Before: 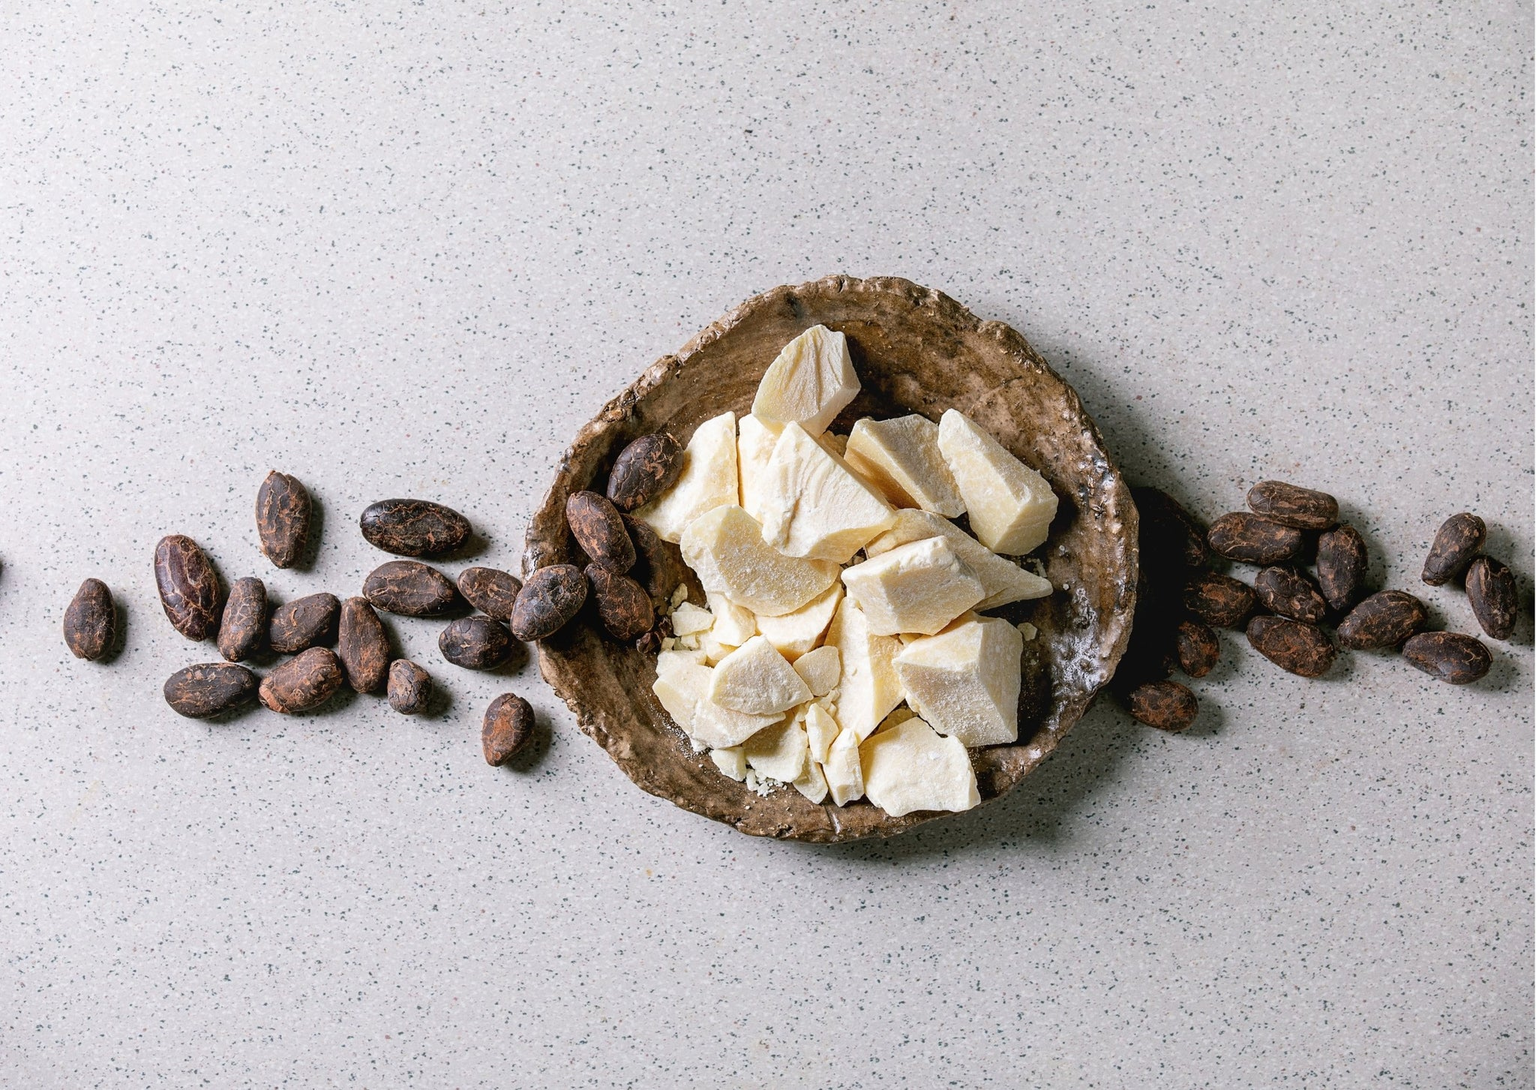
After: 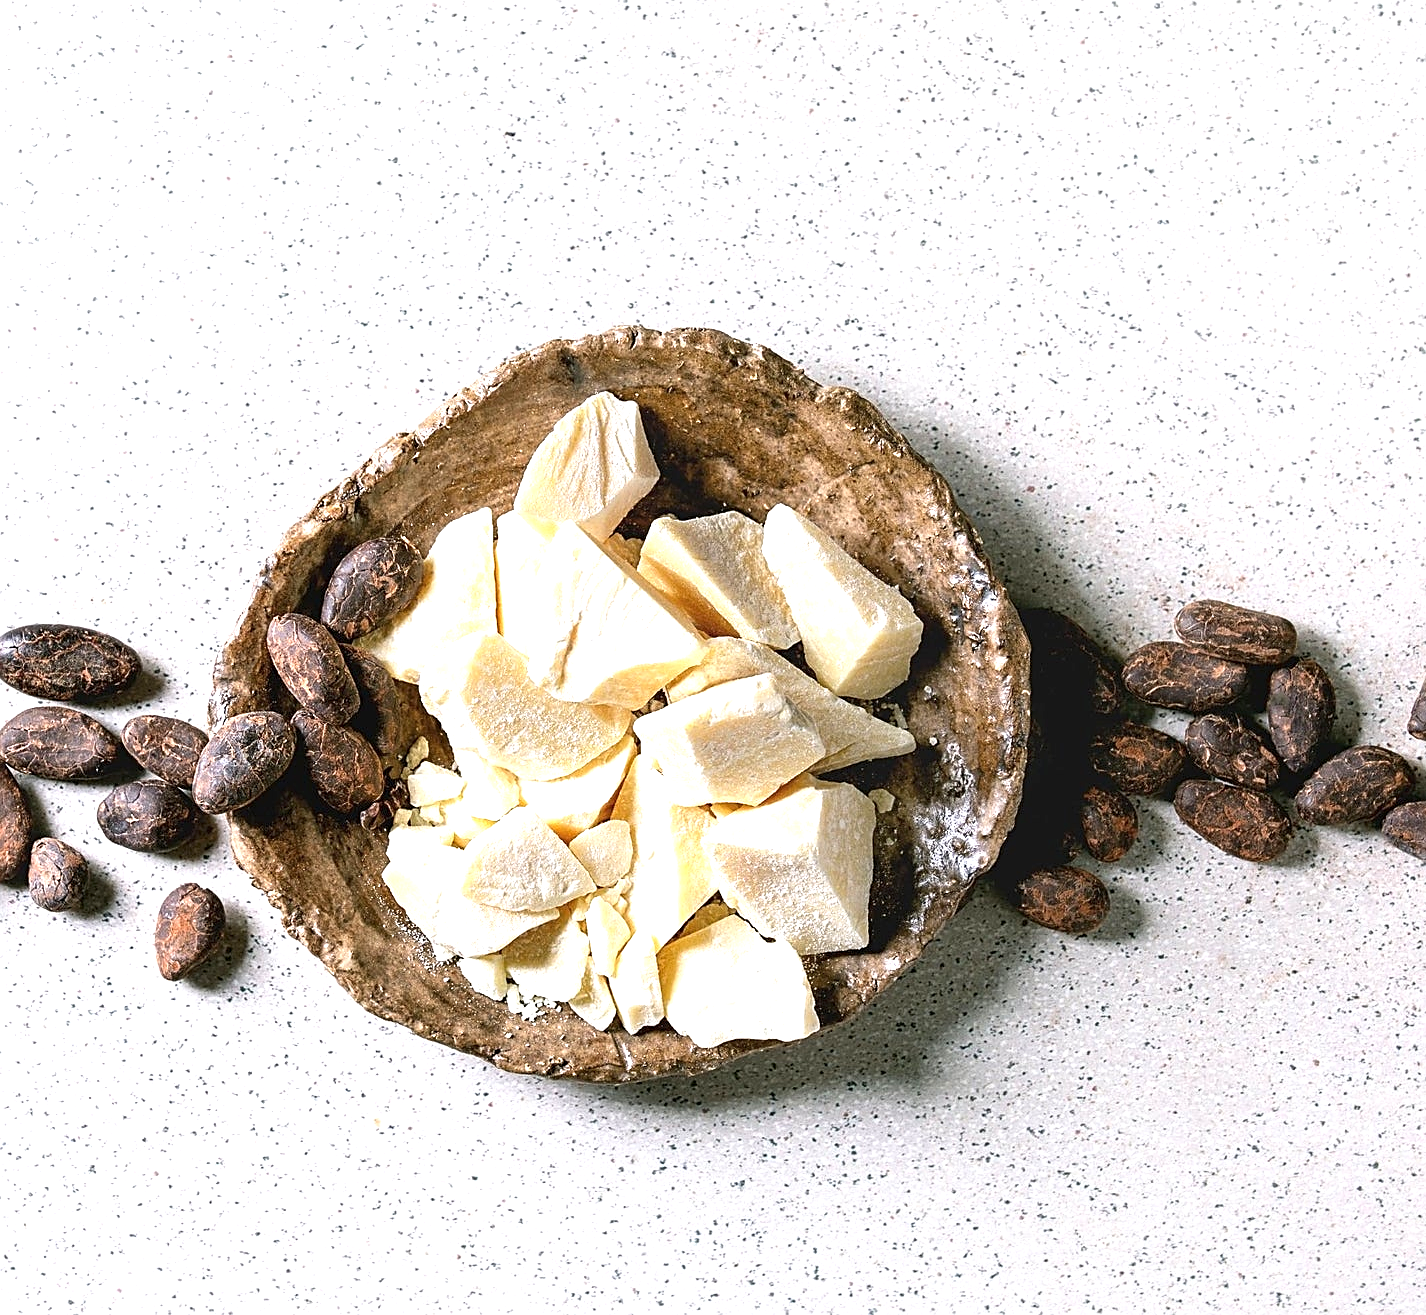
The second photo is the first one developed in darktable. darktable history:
sharpen: on, module defaults
crop and rotate: left 23.876%, top 2.83%, right 6.486%, bottom 6.656%
exposure: exposure 0.948 EV, compensate highlight preservation false
